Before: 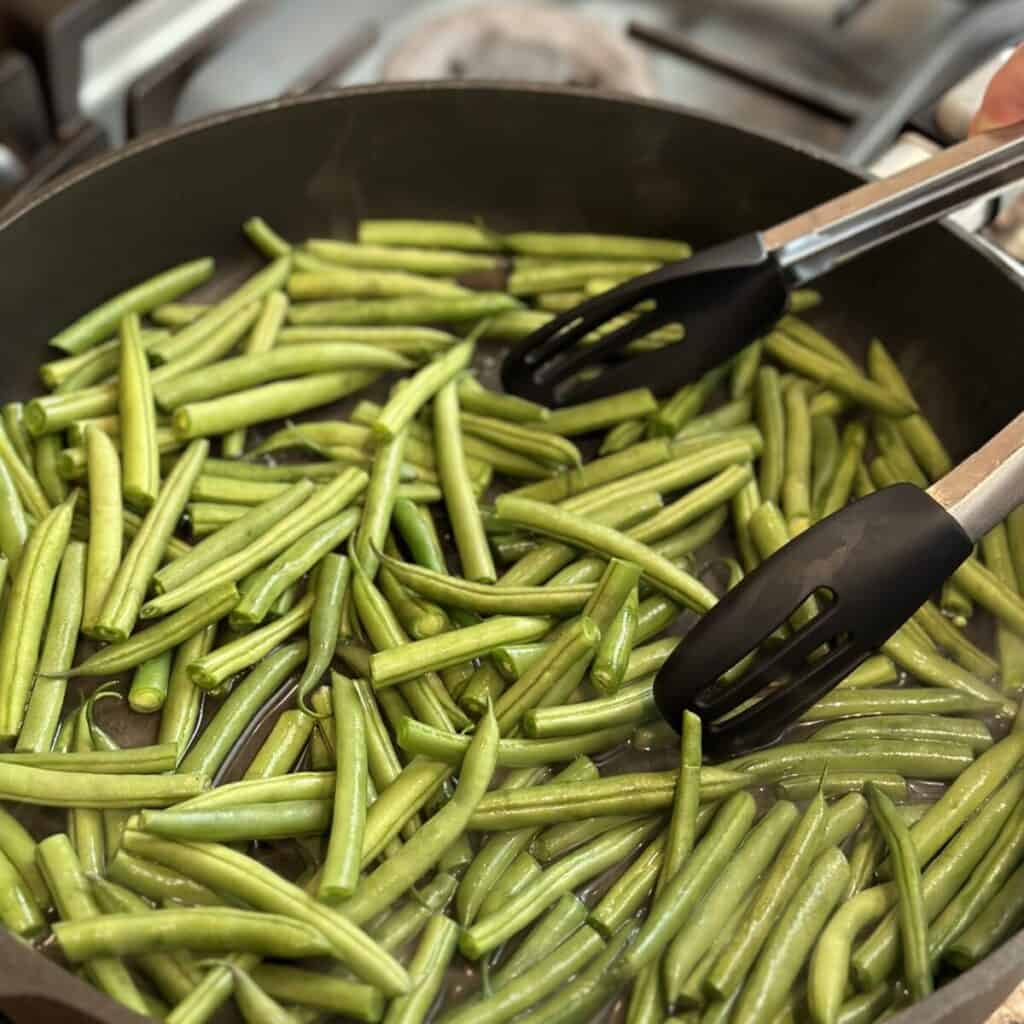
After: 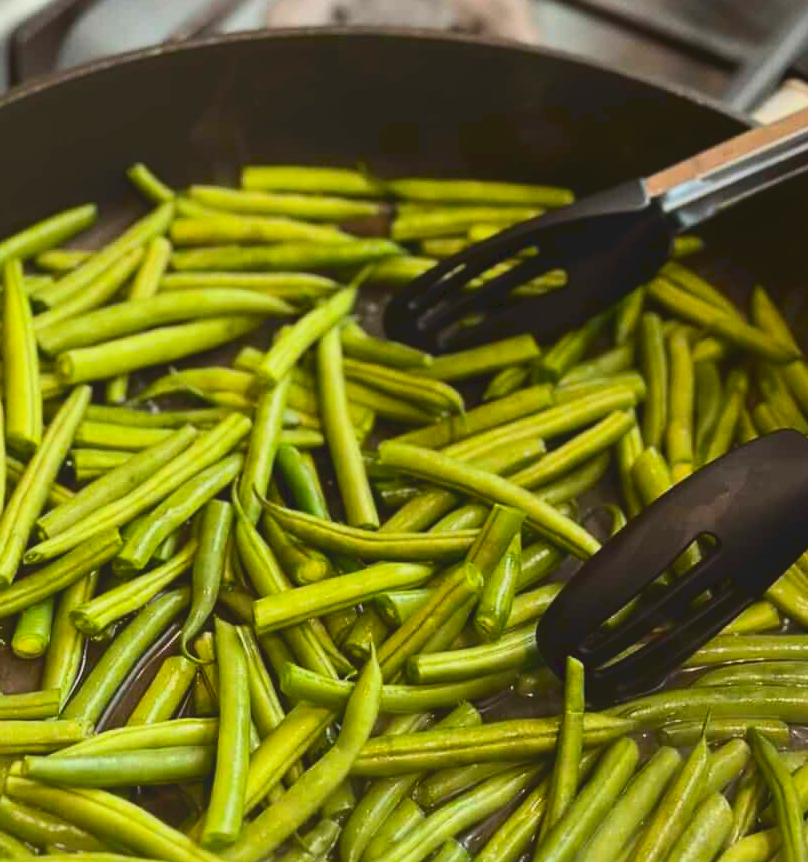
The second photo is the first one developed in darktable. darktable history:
crop: left 11.477%, top 5.311%, right 9.553%, bottom 10.49%
color balance rgb: perceptual saturation grading › global saturation 24.998%
tone curve: curves: ch0 [(0, 0) (0.003, 0.051) (0.011, 0.054) (0.025, 0.056) (0.044, 0.07) (0.069, 0.092) (0.1, 0.119) (0.136, 0.149) (0.177, 0.189) (0.224, 0.231) (0.277, 0.278) (0.335, 0.329) (0.399, 0.386) (0.468, 0.454) (0.543, 0.524) (0.623, 0.603) (0.709, 0.687) (0.801, 0.776) (0.898, 0.878) (1, 1)], preserve colors none
contrast brightness saturation: contrast 0.218
local contrast: highlights 69%, shadows 65%, detail 84%, midtone range 0.326
